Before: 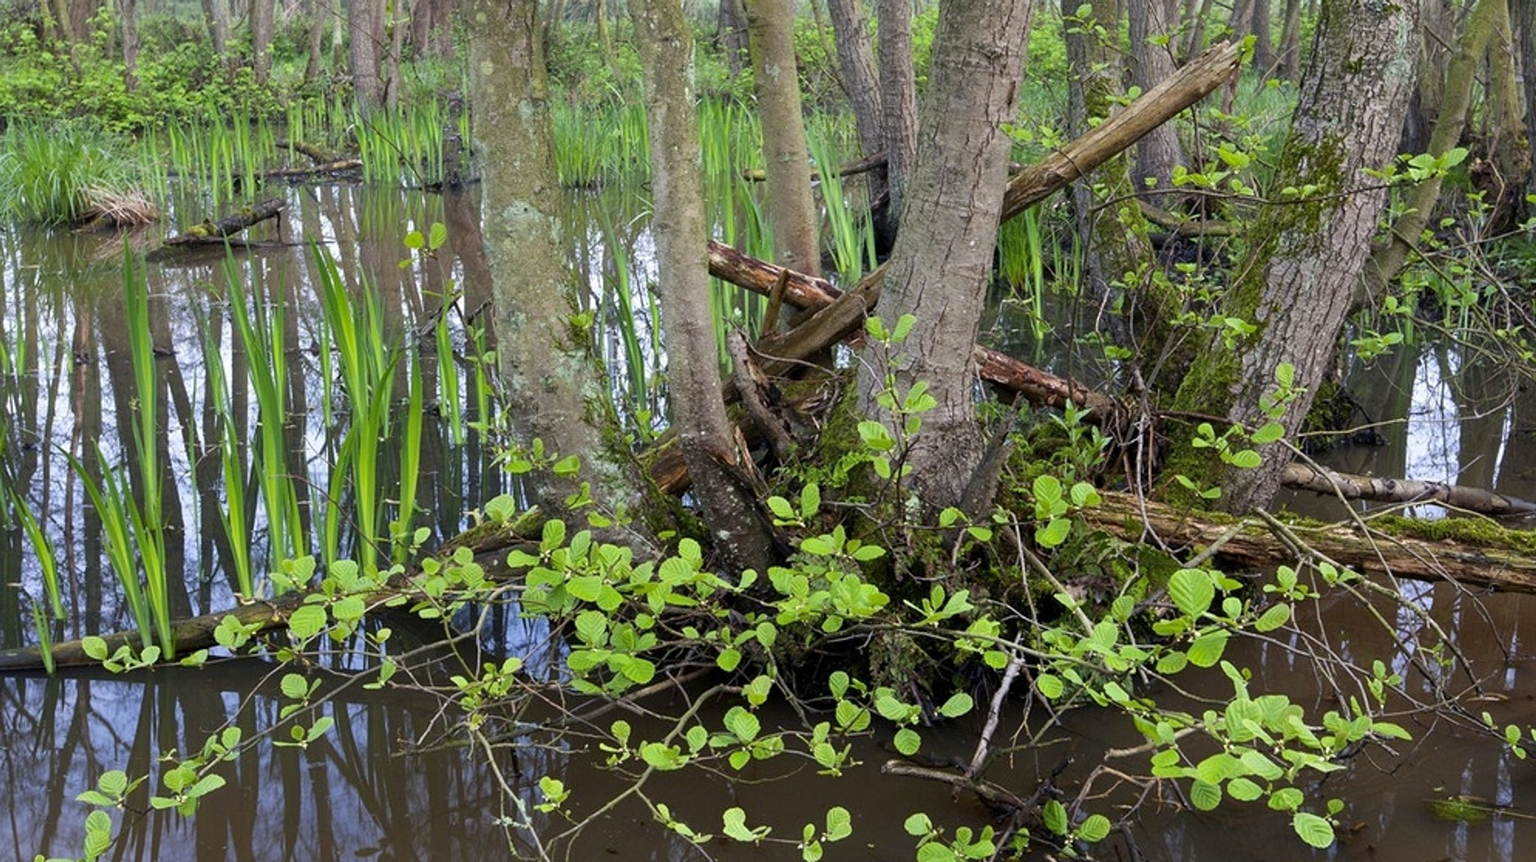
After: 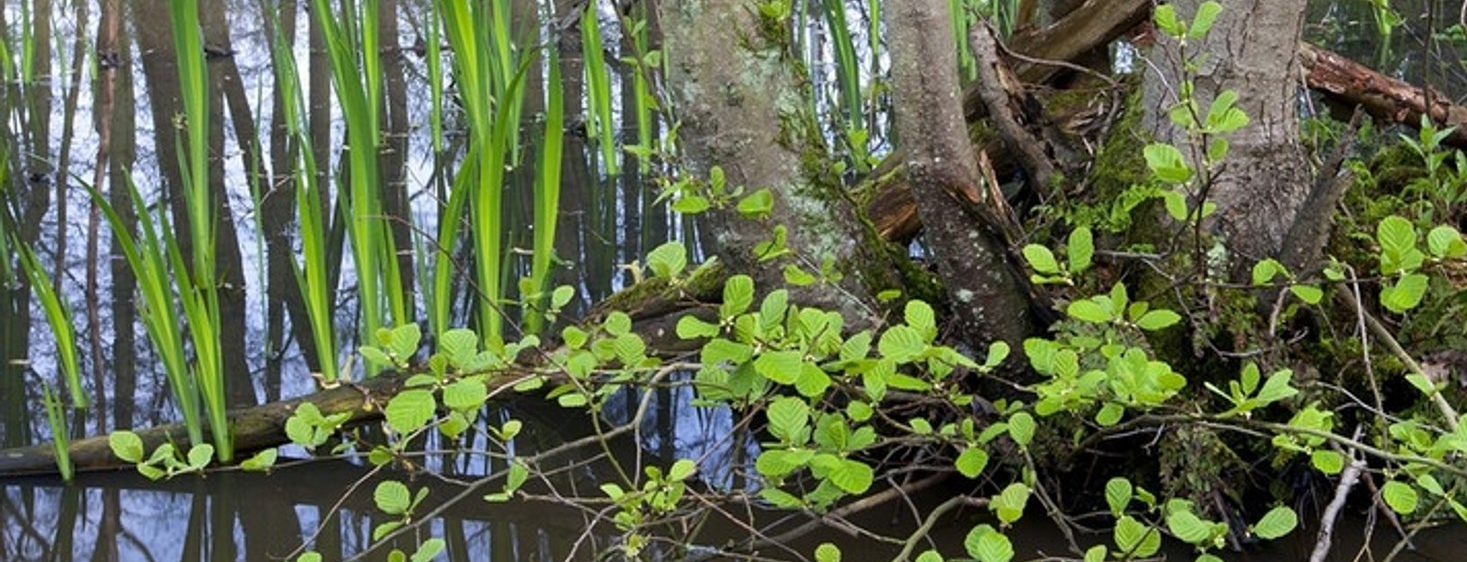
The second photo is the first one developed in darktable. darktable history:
crop: top 36.401%, right 28.321%, bottom 14.676%
